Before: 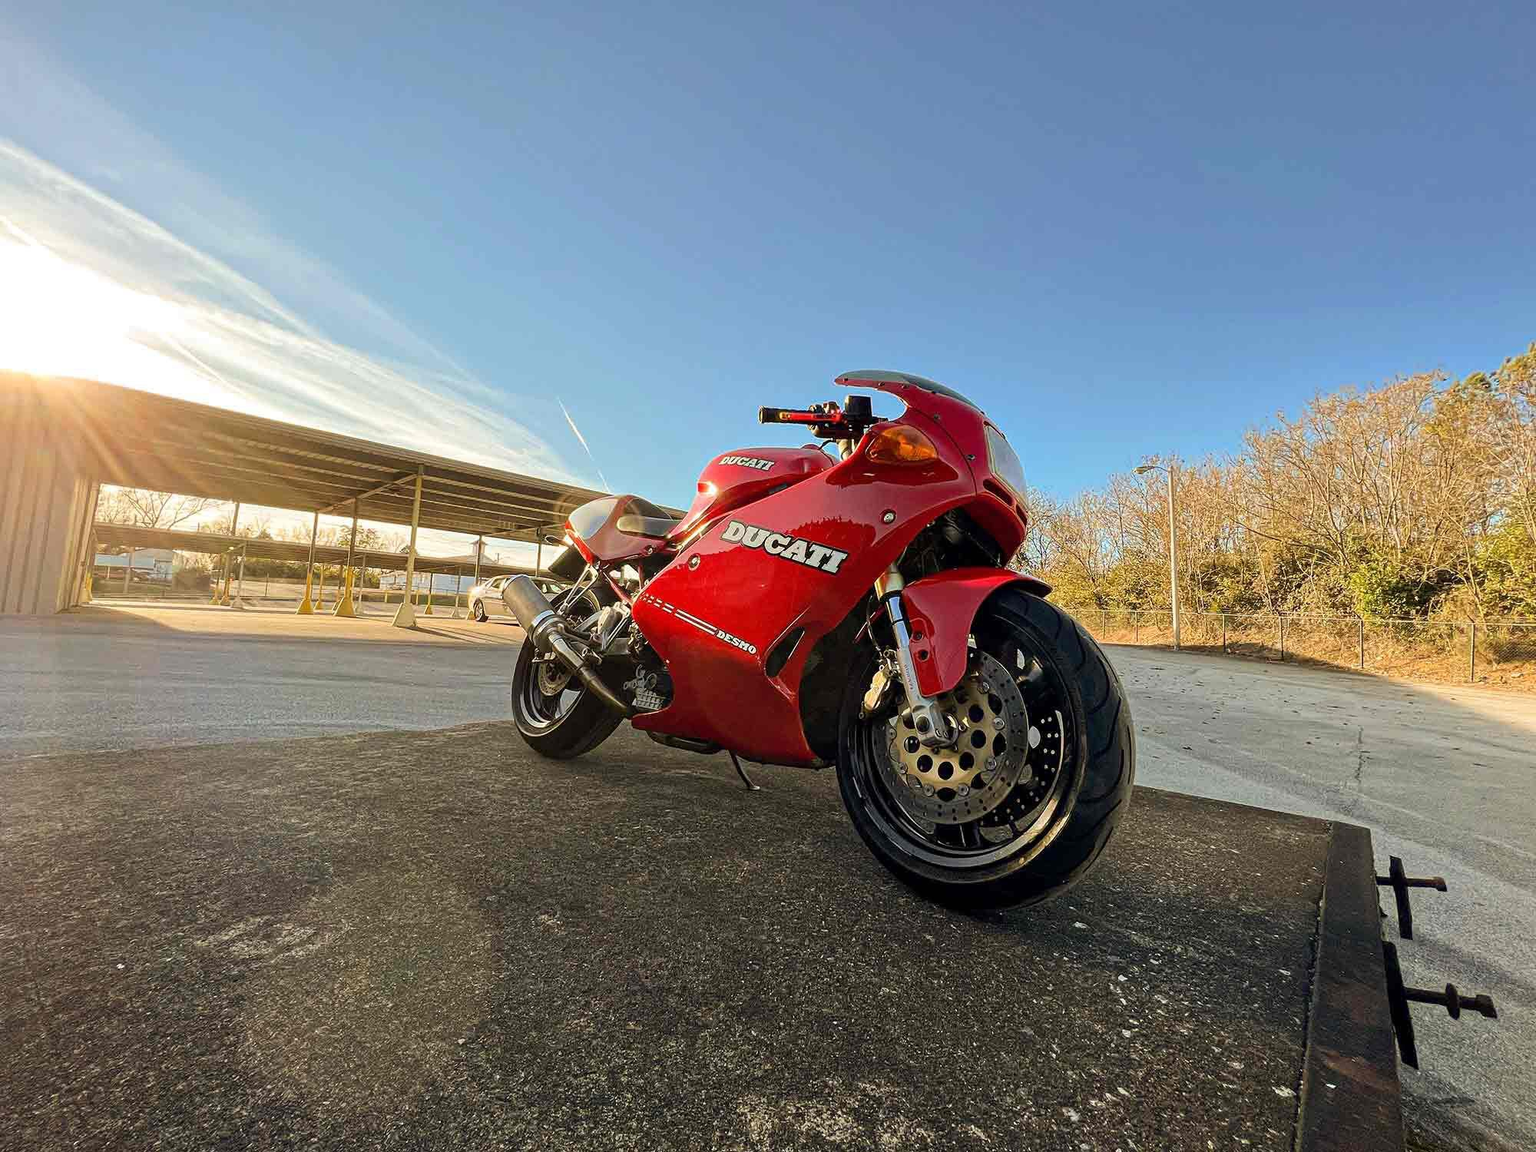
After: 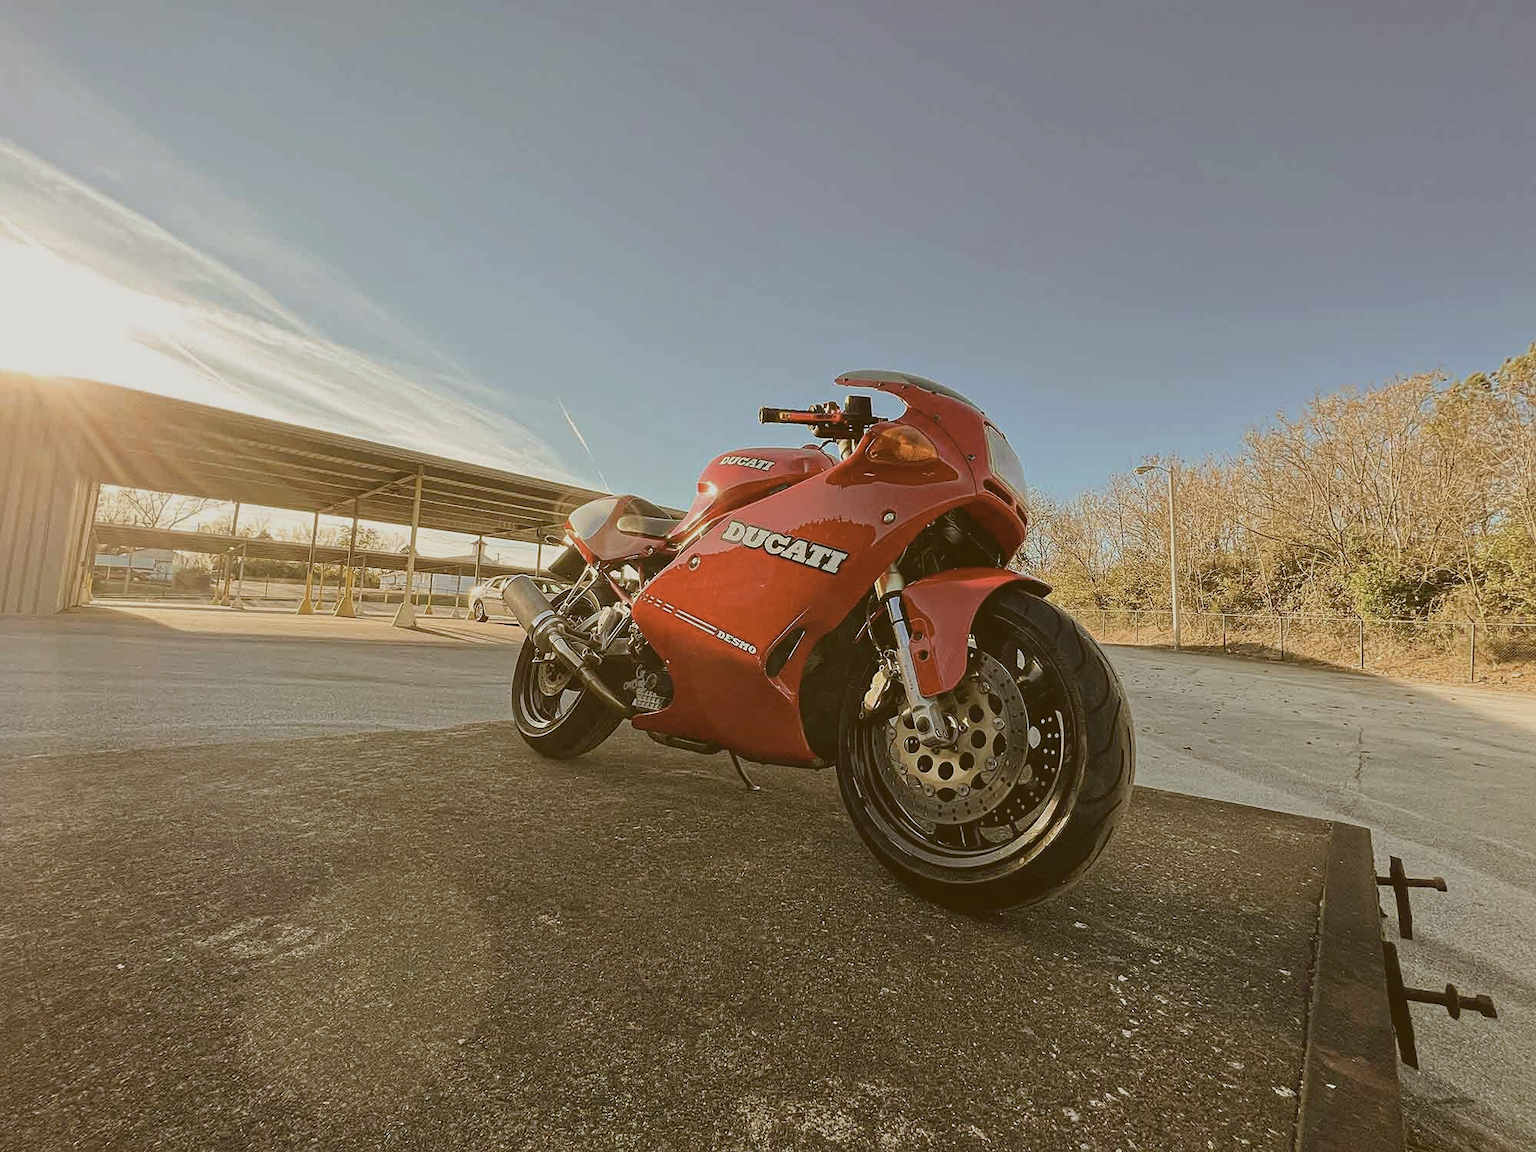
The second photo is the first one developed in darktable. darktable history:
contrast brightness saturation: contrast -0.26, saturation -0.43
color correction: highlights a* -0.482, highlights b* 0.161, shadows a* 4.66, shadows b* 20.72
sharpen: amount 0.2
